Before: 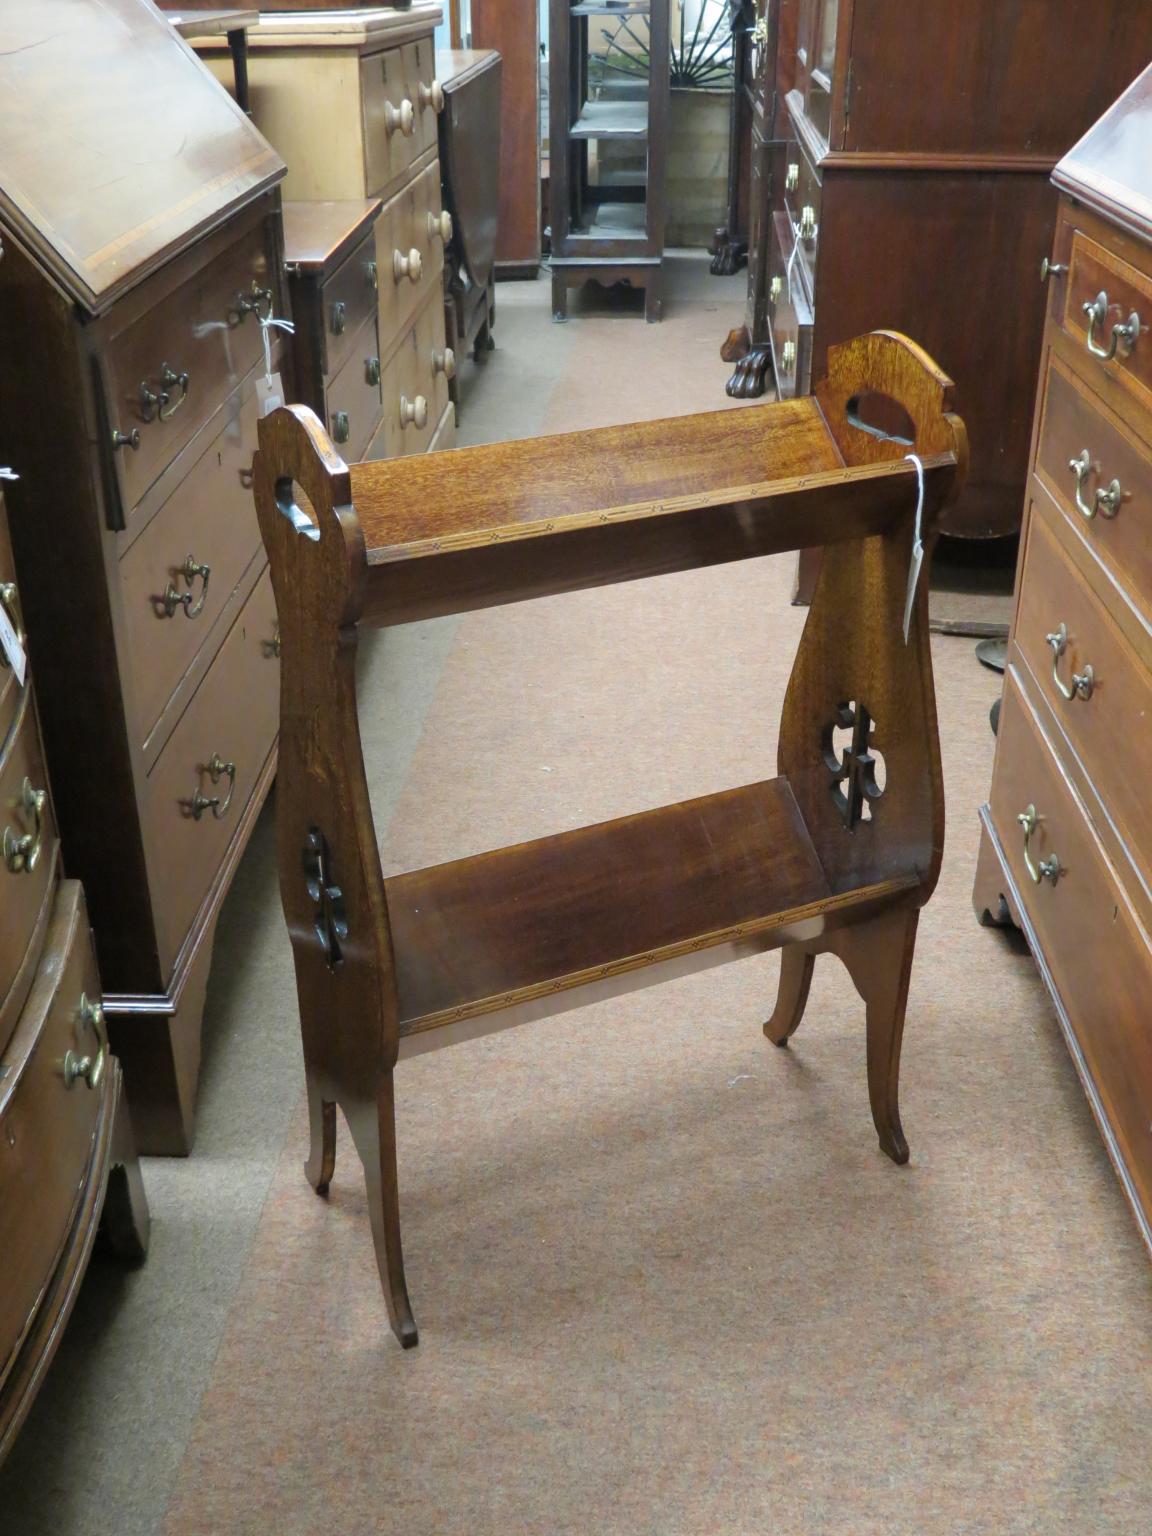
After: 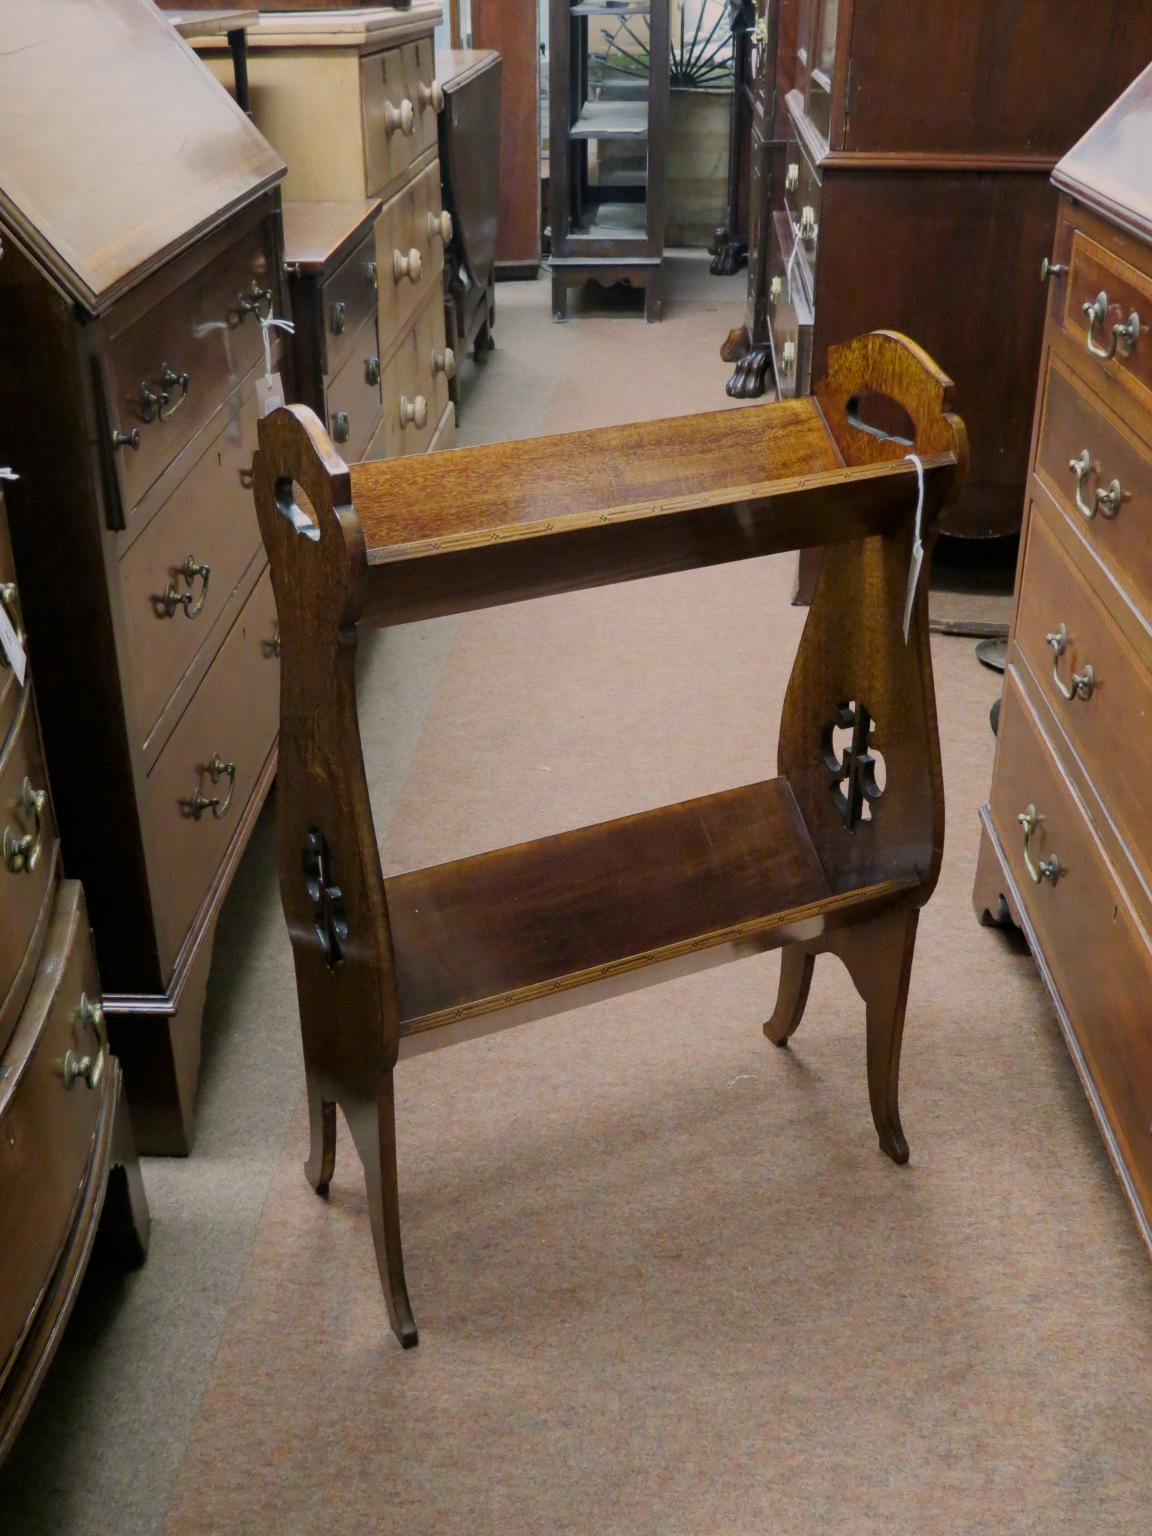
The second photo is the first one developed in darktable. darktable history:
contrast brightness saturation: brightness -0.09
filmic rgb: black relative exposure -16 EV, white relative exposure 6.17 EV, hardness 5.24, iterations of high-quality reconstruction 0
color correction: highlights a* 5.91, highlights b* 4.7
